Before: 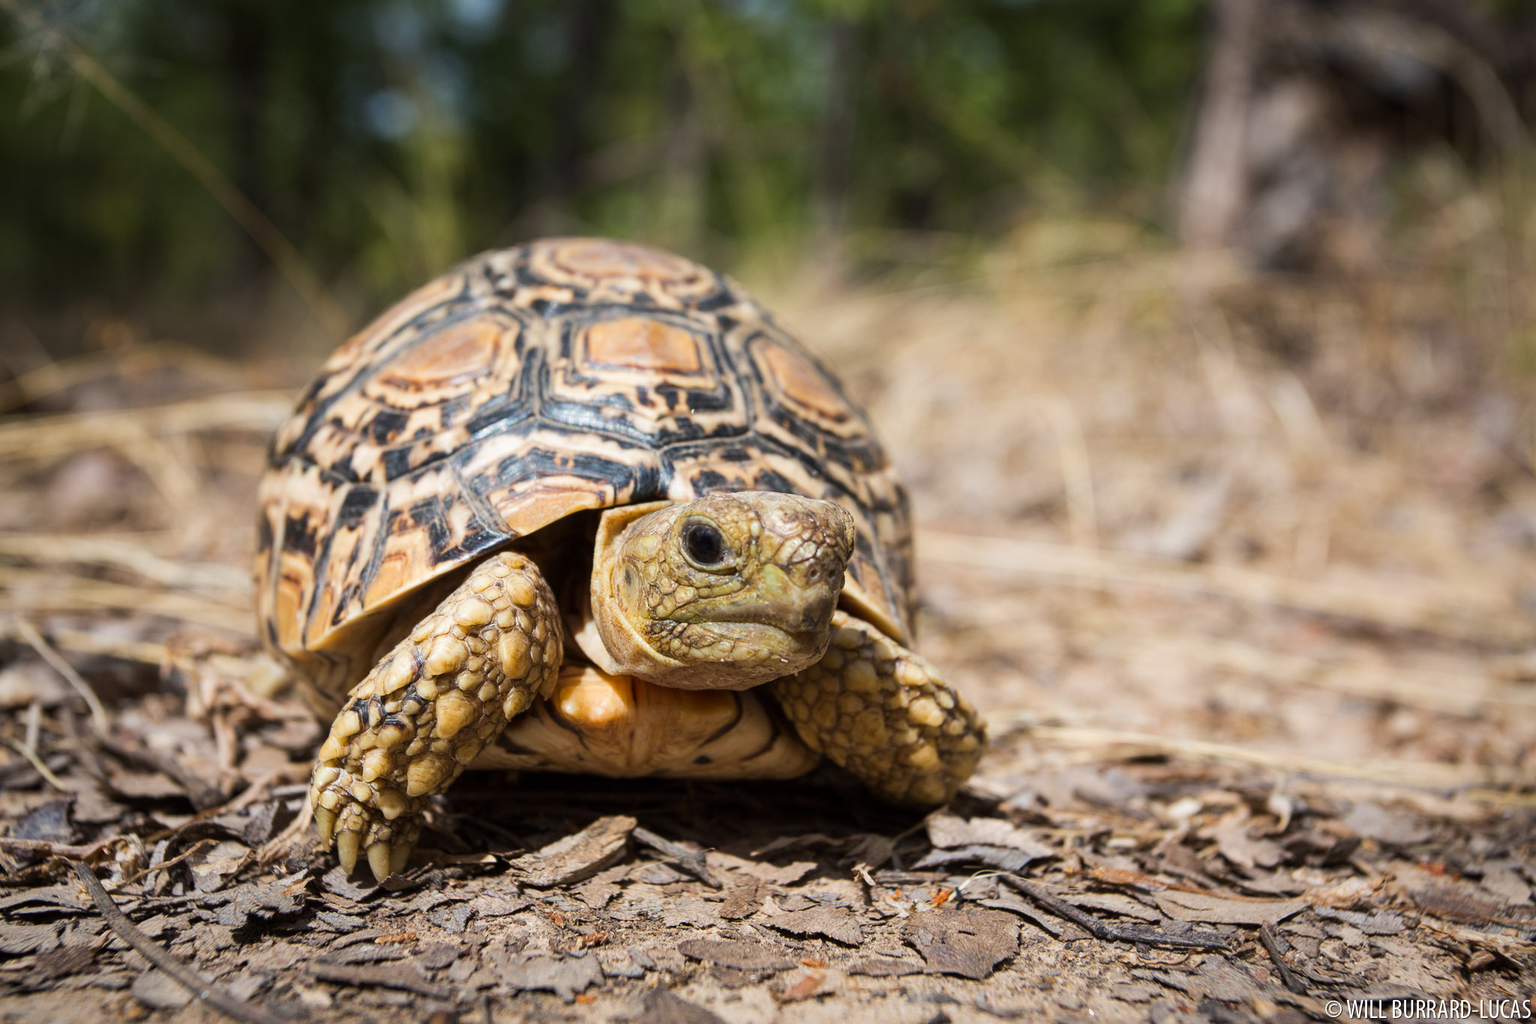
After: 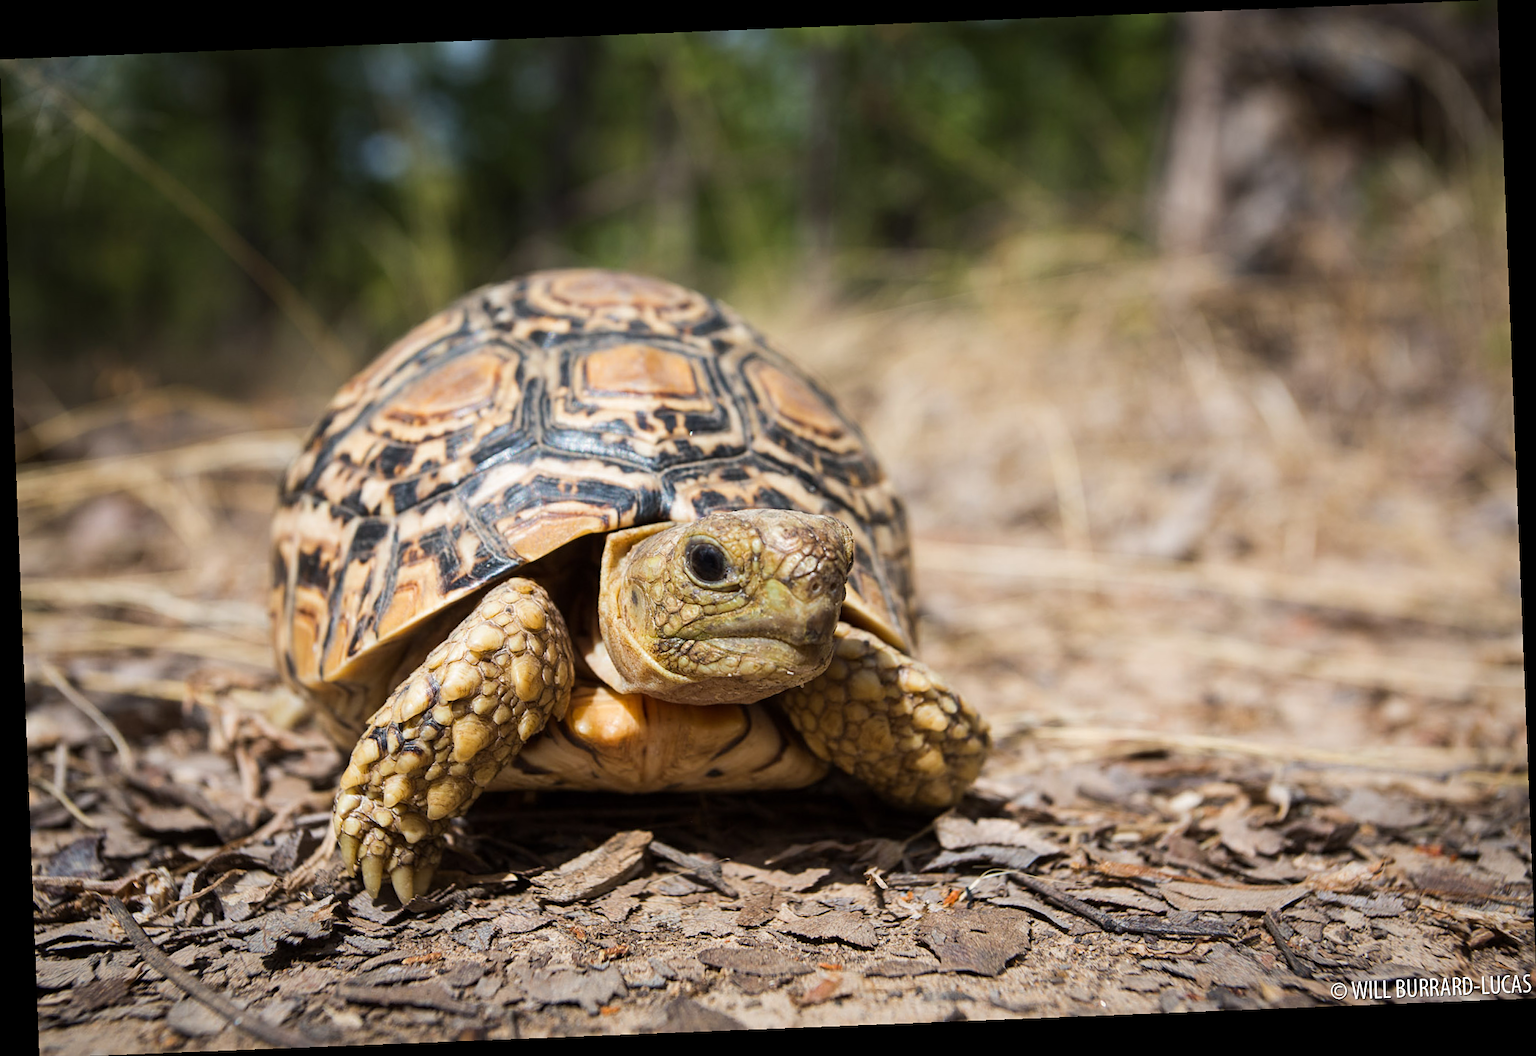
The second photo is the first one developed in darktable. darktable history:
rotate and perspective: rotation -2.29°, automatic cropping off
sharpen: amount 0.2
